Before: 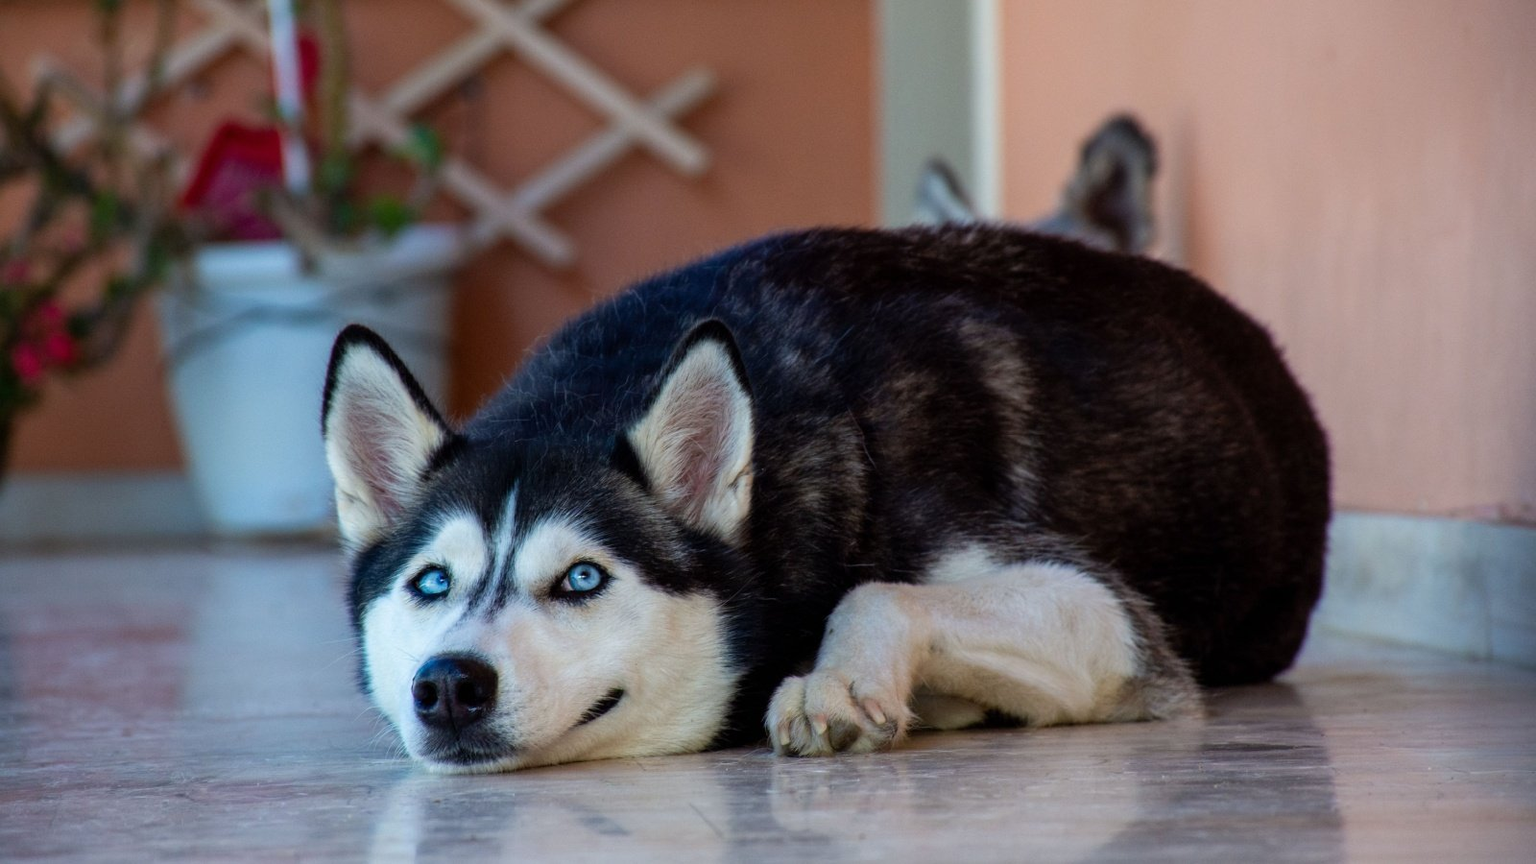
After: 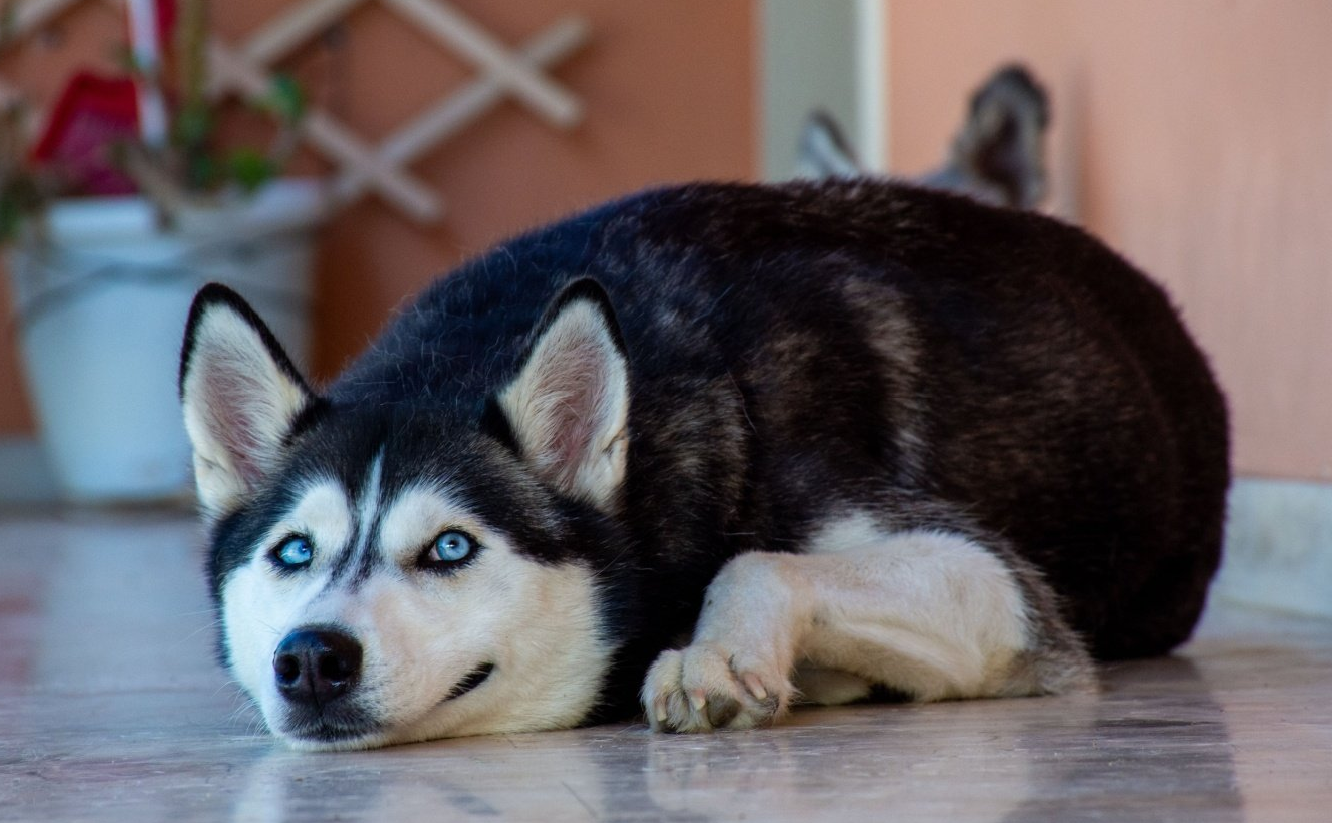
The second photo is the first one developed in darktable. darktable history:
color correction: highlights a* -0.112, highlights b* 0.074
crop: left 9.811%, top 6.212%, right 6.897%, bottom 2.288%
